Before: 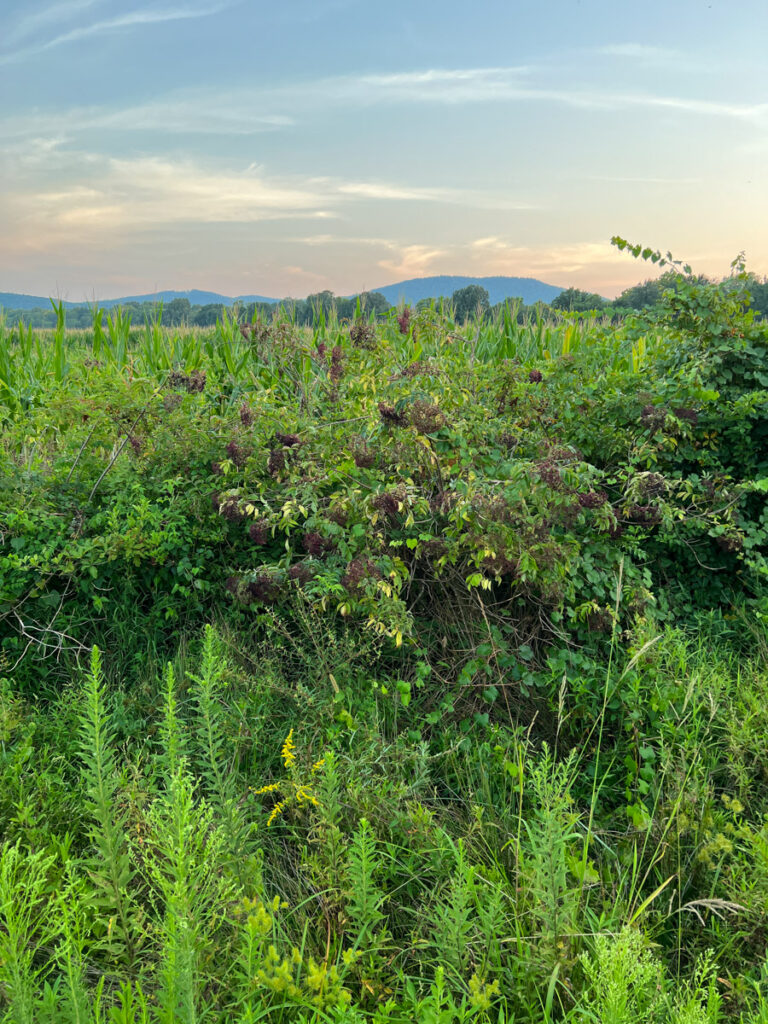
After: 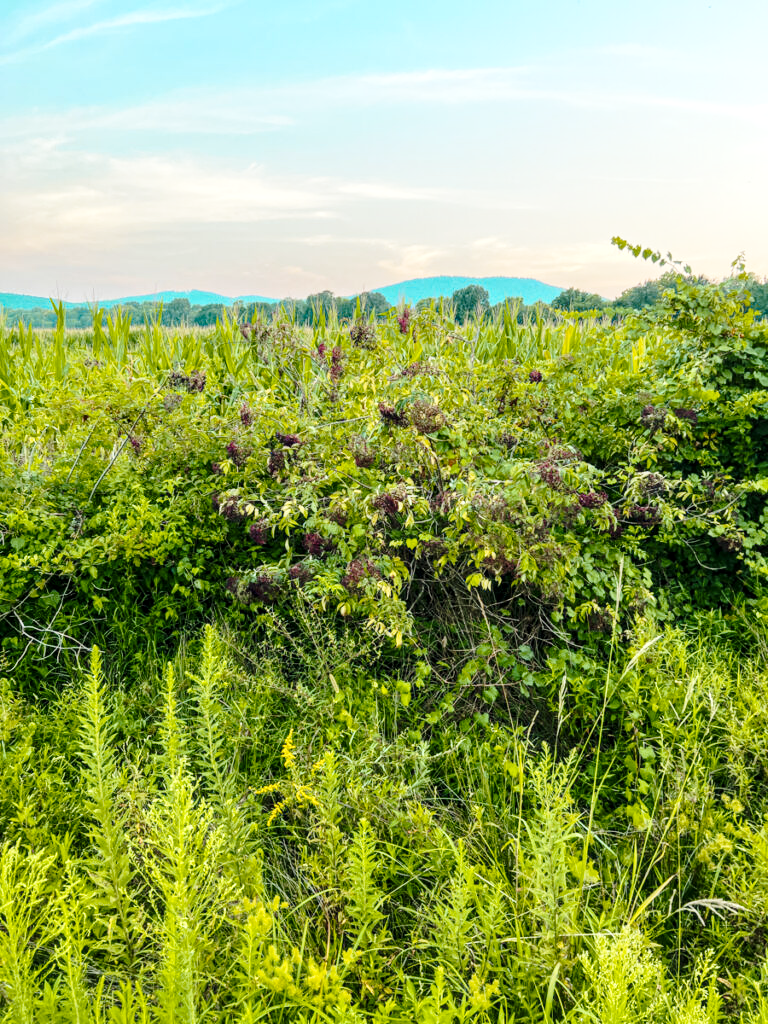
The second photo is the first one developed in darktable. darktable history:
color zones: curves: ch0 [(0.254, 0.492) (0.724, 0.62)]; ch1 [(0.25, 0.528) (0.719, 0.796)]; ch2 [(0, 0.472) (0.25, 0.5) (0.73, 0.184)]
base curve: curves: ch0 [(0, 0) (0.028, 0.03) (0.121, 0.232) (0.46, 0.748) (0.859, 0.968) (1, 1)], preserve colors none
local contrast: on, module defaults
